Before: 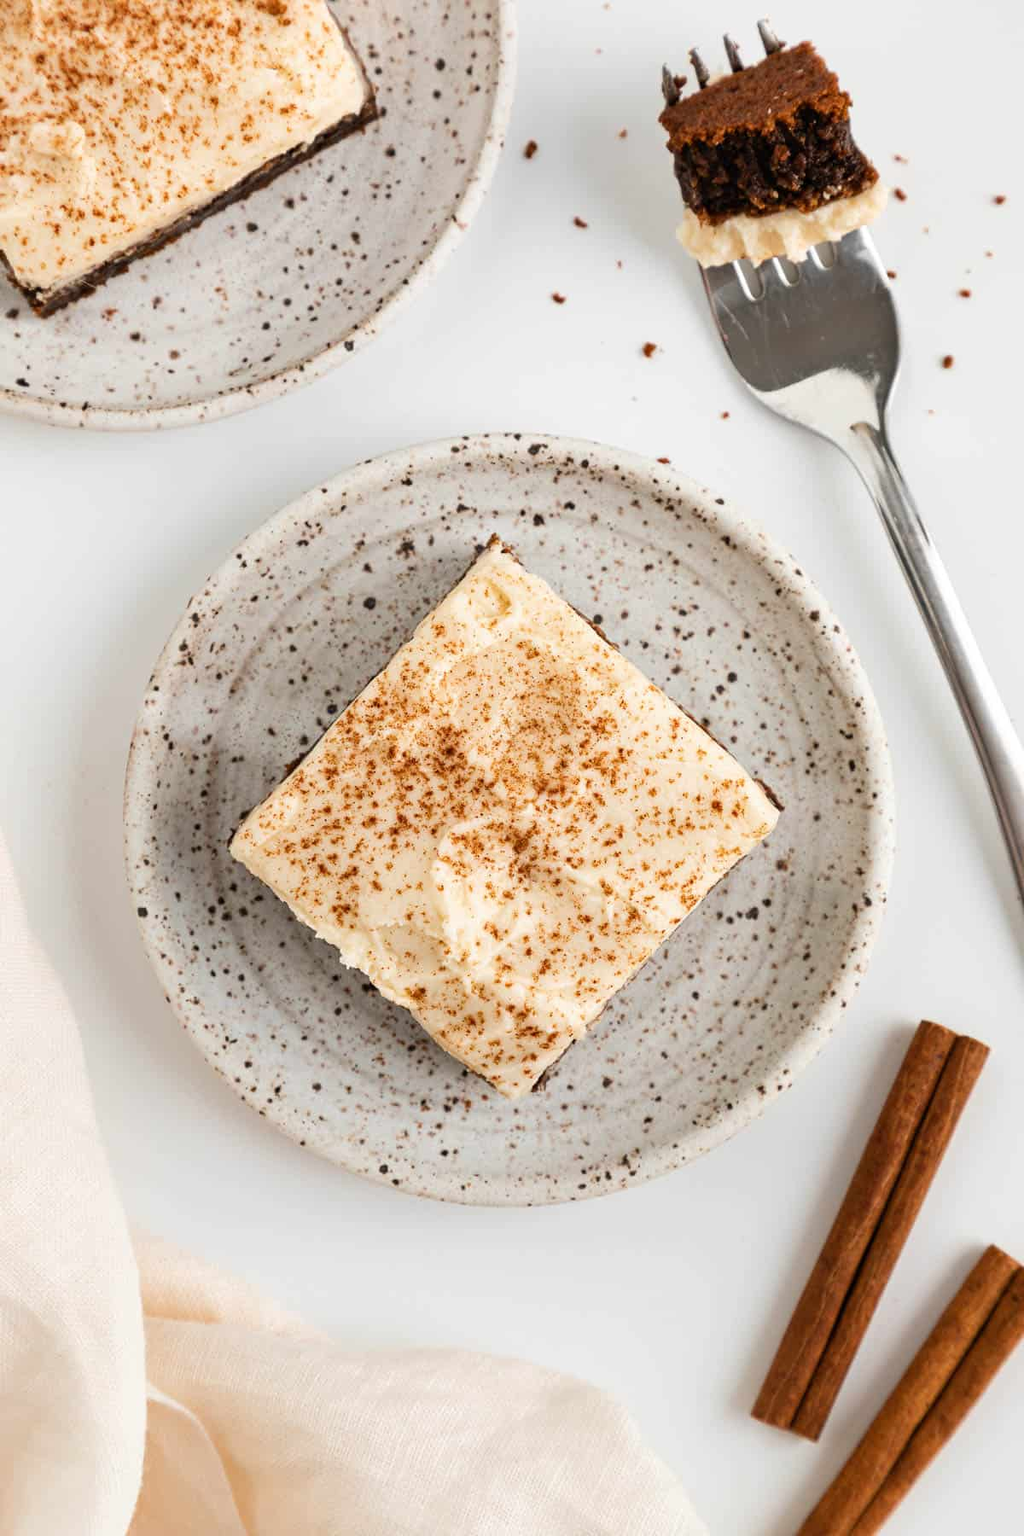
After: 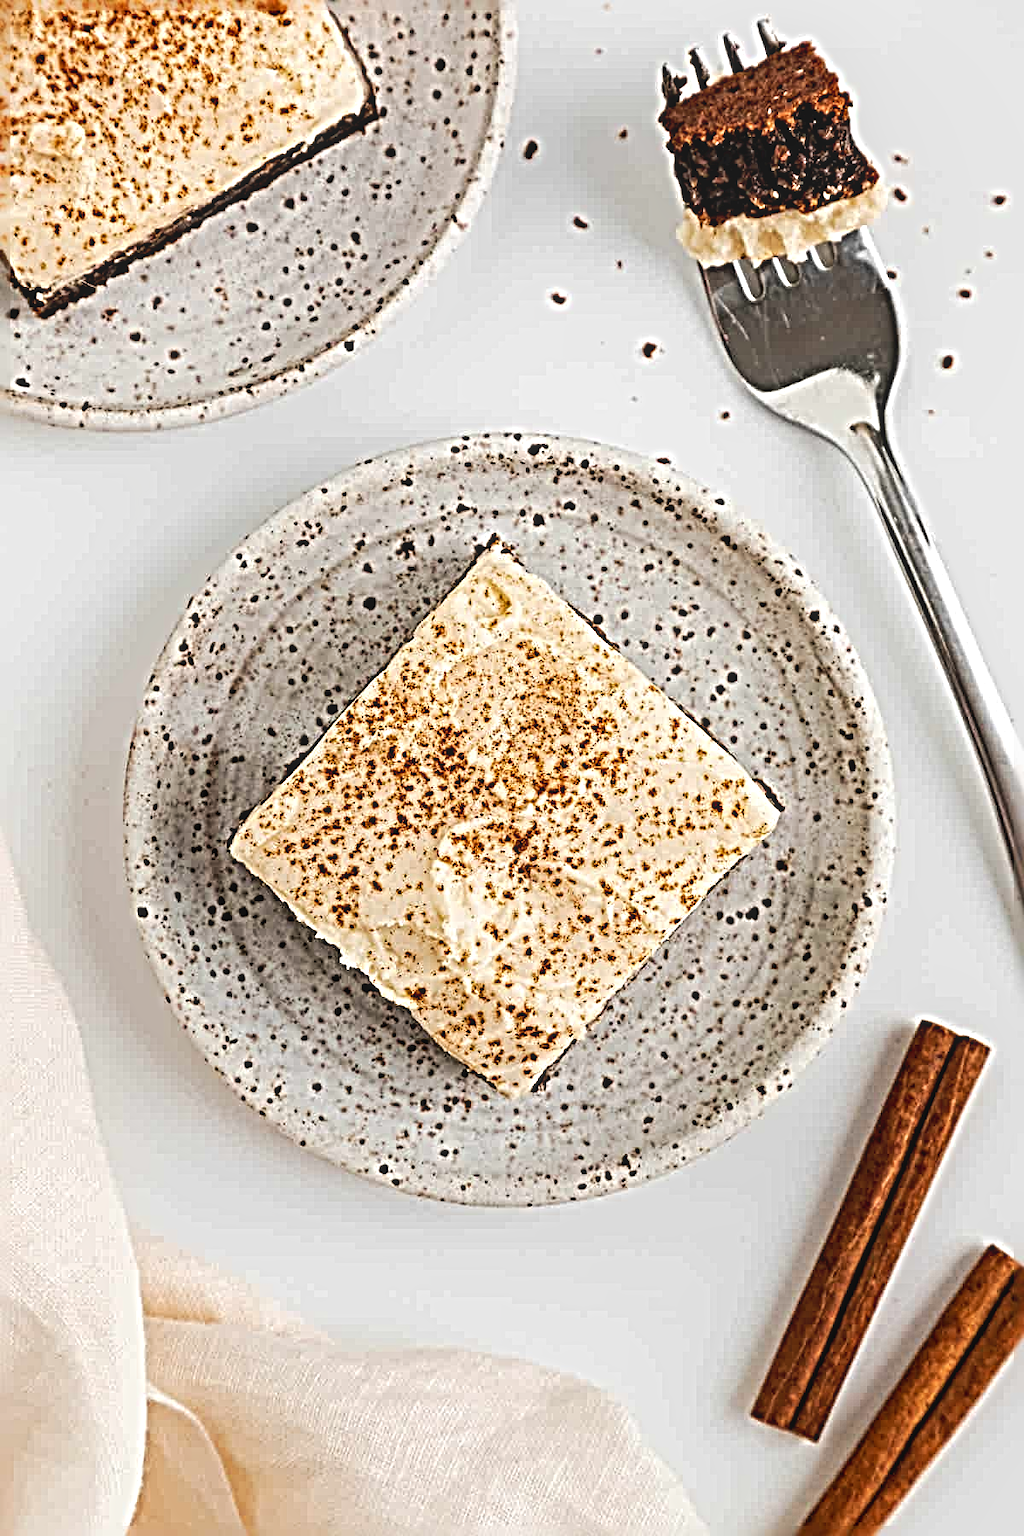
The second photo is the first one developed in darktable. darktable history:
sharpen: radius 6.292, amount 1.814, threshold 0.078
local contrast: detail 109%
tone curve: curves: ch0 [(0, 0) (0.003, 0.019) (0.011, 0.019) (0.025, 0.022) (0.044, 0.026) (0.069, 0.032) (0.1, 0.052) (0.136, 0.081) (0.177, 0.123) (0.224, 0.17) (0.277, 0.219) (0.335, 0.276) (0.399, 0.344) (0.468, 0.421) (0.543, 0.508) (0.623, 0.604) (0.709, 0.705) (0.801, 0.797) (0.898, 0.894) (1, 1)], preserve colors none
